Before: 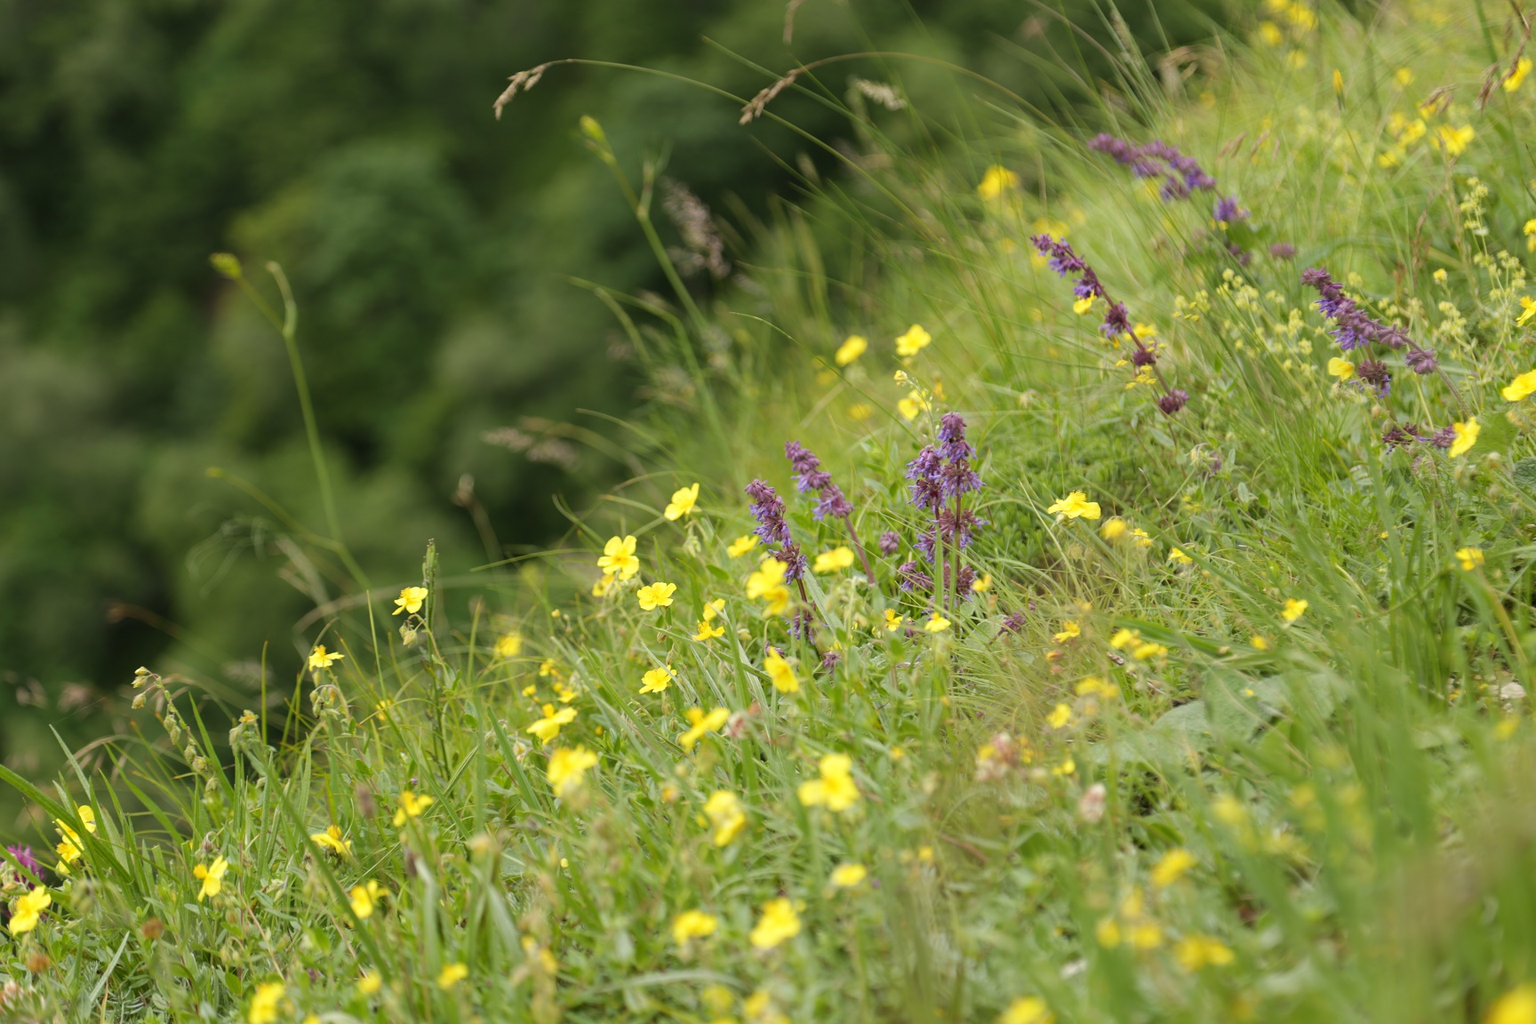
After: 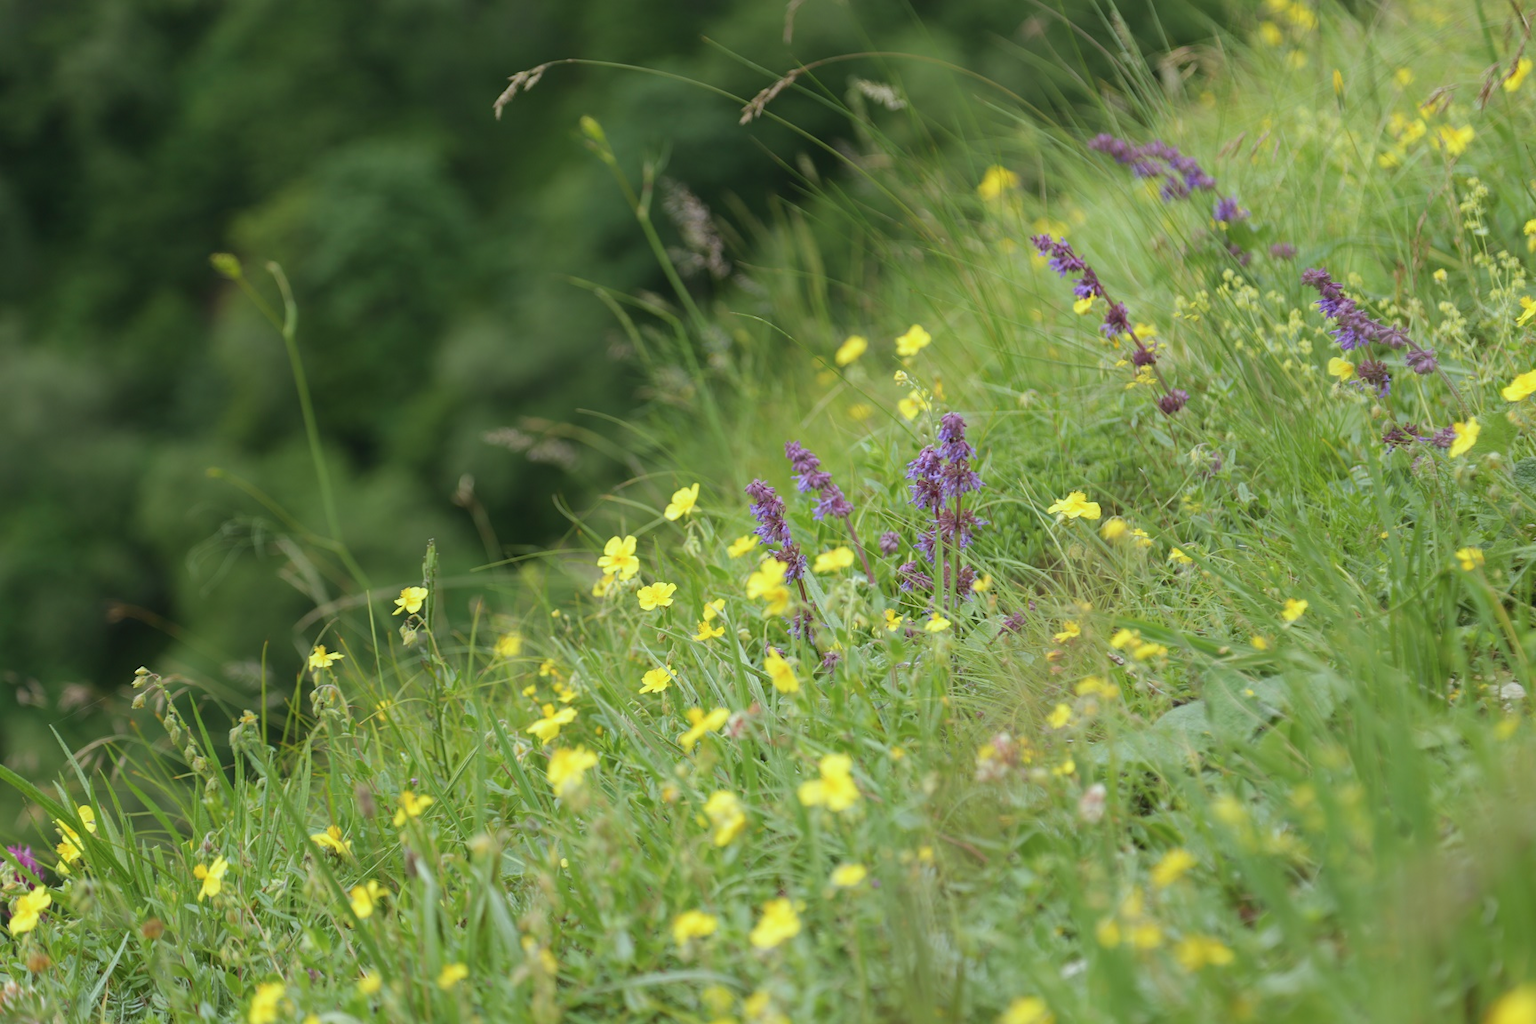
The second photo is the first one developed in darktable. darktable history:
color calibration: illuminant custom, x 0.368, y 0.373, temperature 4330.32 K
tone equalizer: on, module defaults
contrast equalizer: octaves 7, y [[0.6 ×6], [0.55 ×6], [0 ×6], [0 ×6], [0 ×6]], mix -0.3
